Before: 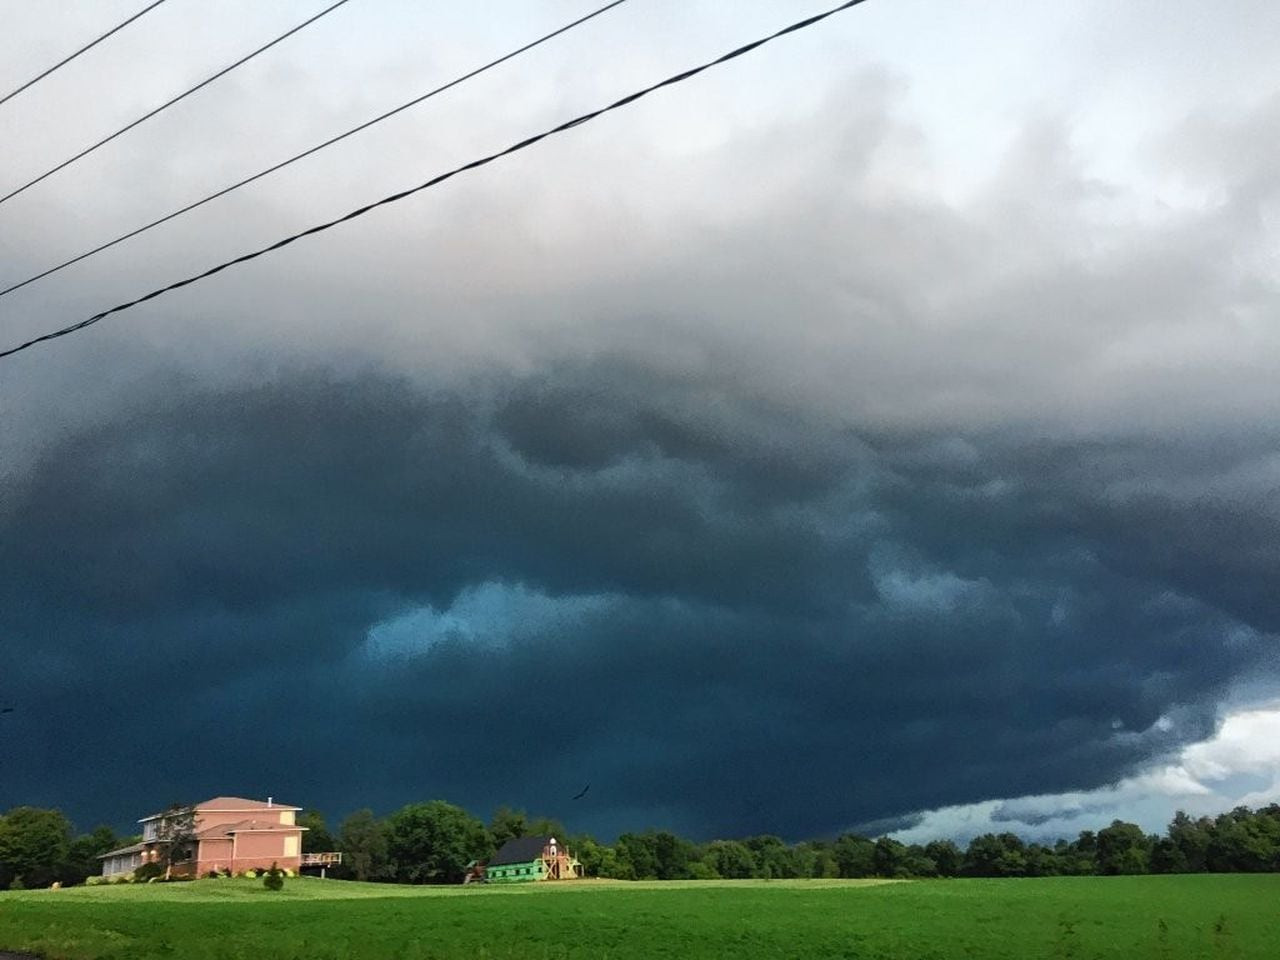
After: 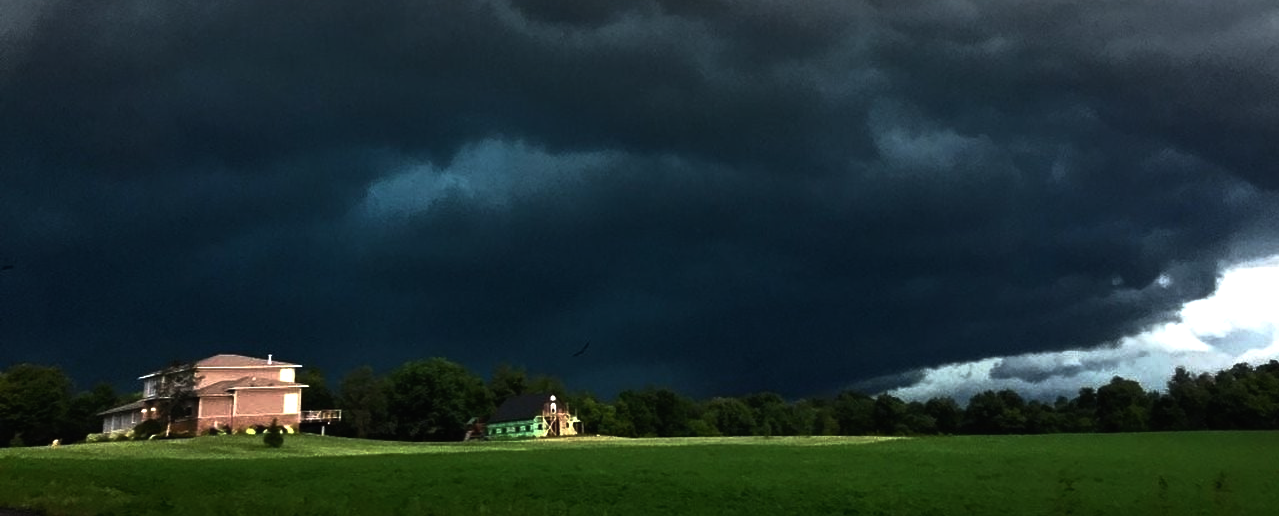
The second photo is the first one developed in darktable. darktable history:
contrast equalizer: octaves 7, y [[0.502, 0.505, 0.512, 0.529, 0.564, 0.588], [0.5 ×6], [0.502, 0.505, 0.512, 0.529, 0.564, 0.588], [0, 0.001, 0.001, 0.004, 0.008, 0.011], [0, 0.001, 0.001, 0.004, 0.008, 0.011]], mix -1
crop and rotate: top 46.237%
base curve: curves: ch0 [(0, 0) (0.564, 0.291) (0.802, 0.731) (1, 1)]
exposure: compensate highlight preservation false
tone equalizer: -8 EV -1.08 EV, -7 EV -1.01 EV, -6 EV -0.867 EV, -5 EV -0.578 EV, -3 EV 0.578 EV, -2 EV 0.867 EV, -1 EV 1.01 EV, +0 EV 1.08 EV, edges refinement/feathering 500, mask exposure compensation -1.57 EV, preserve details no
